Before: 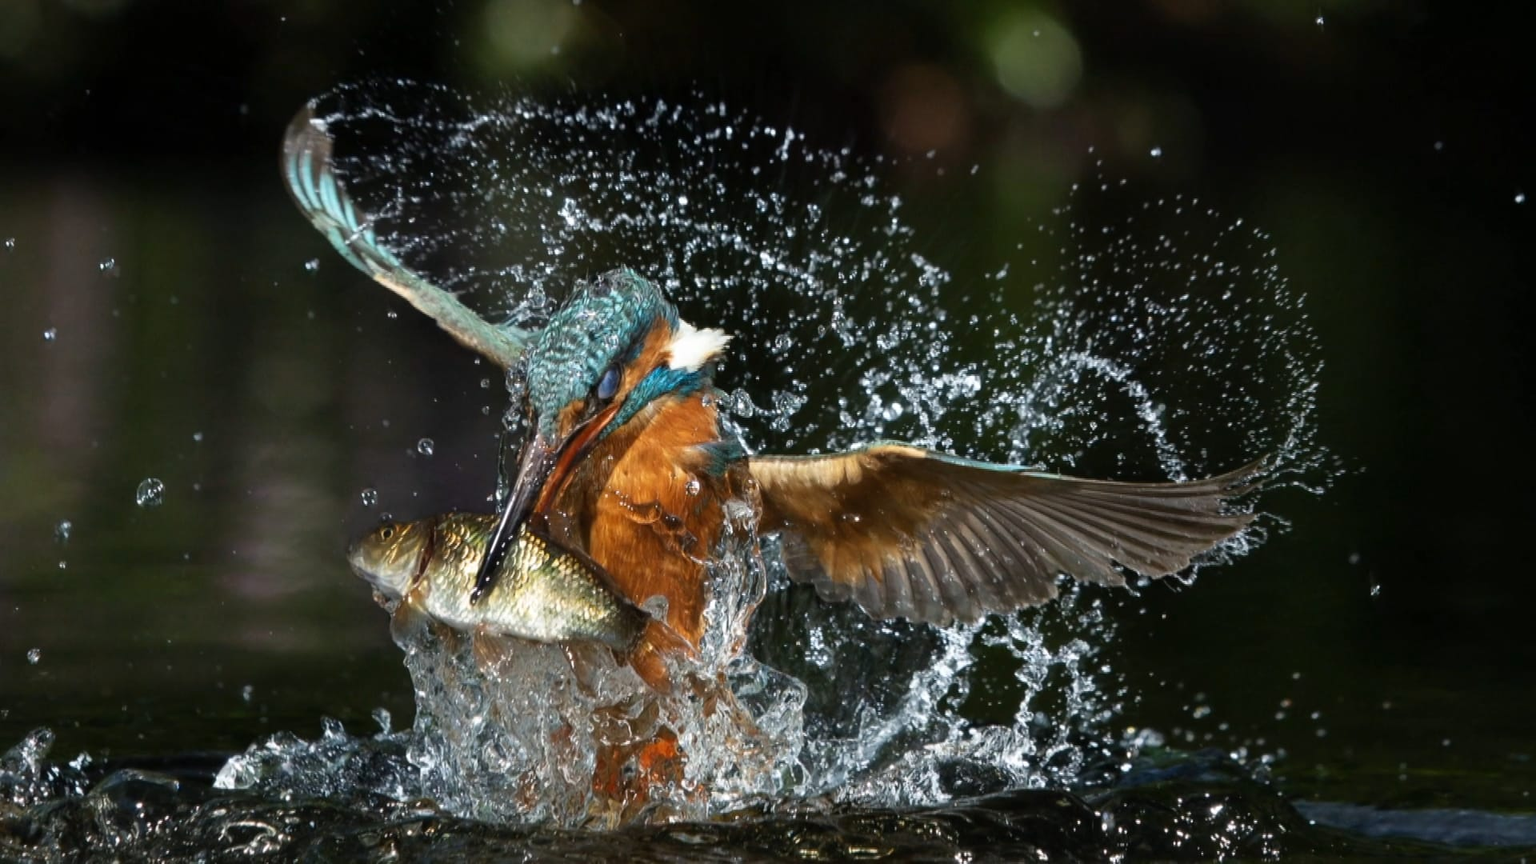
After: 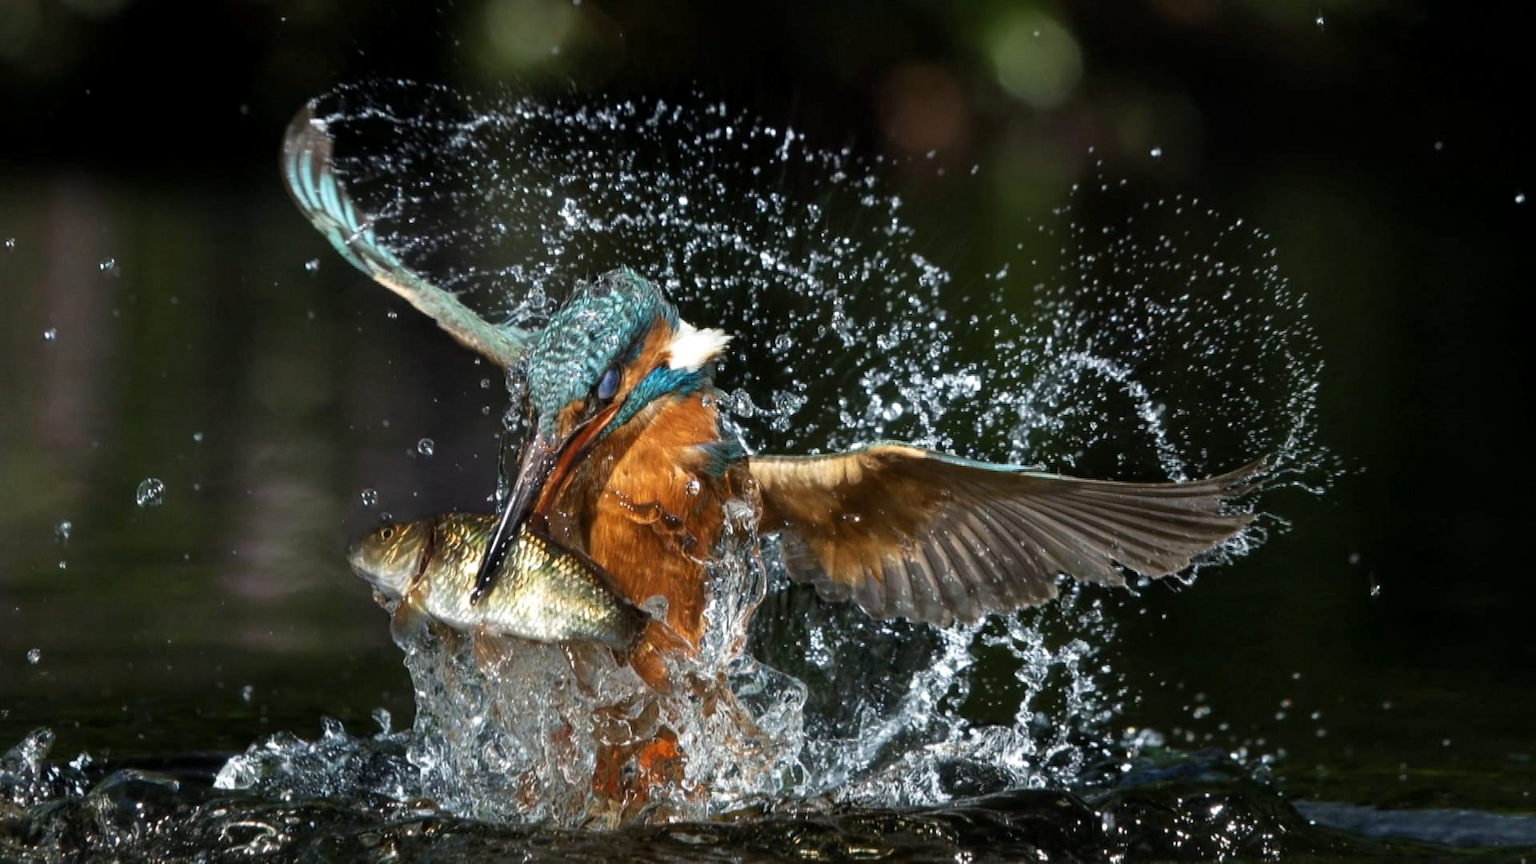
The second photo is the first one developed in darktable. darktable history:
local contrast: highlights 106%, shadows 97%, detail 119%, midtone range 0.2
